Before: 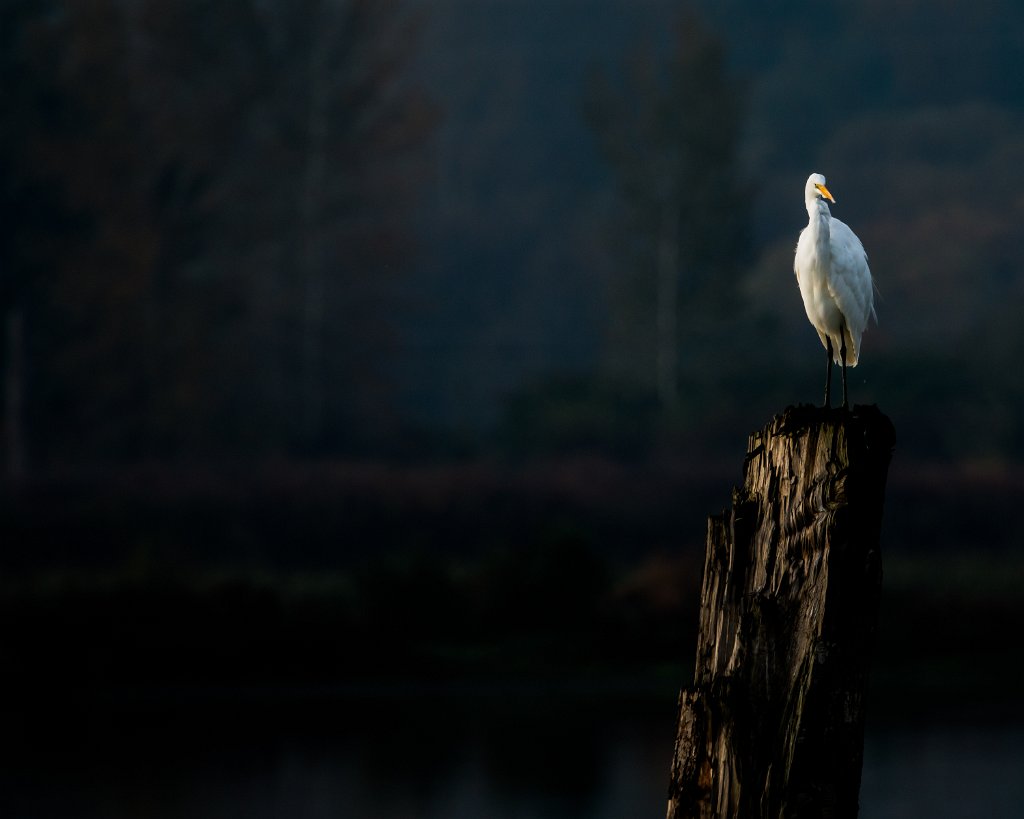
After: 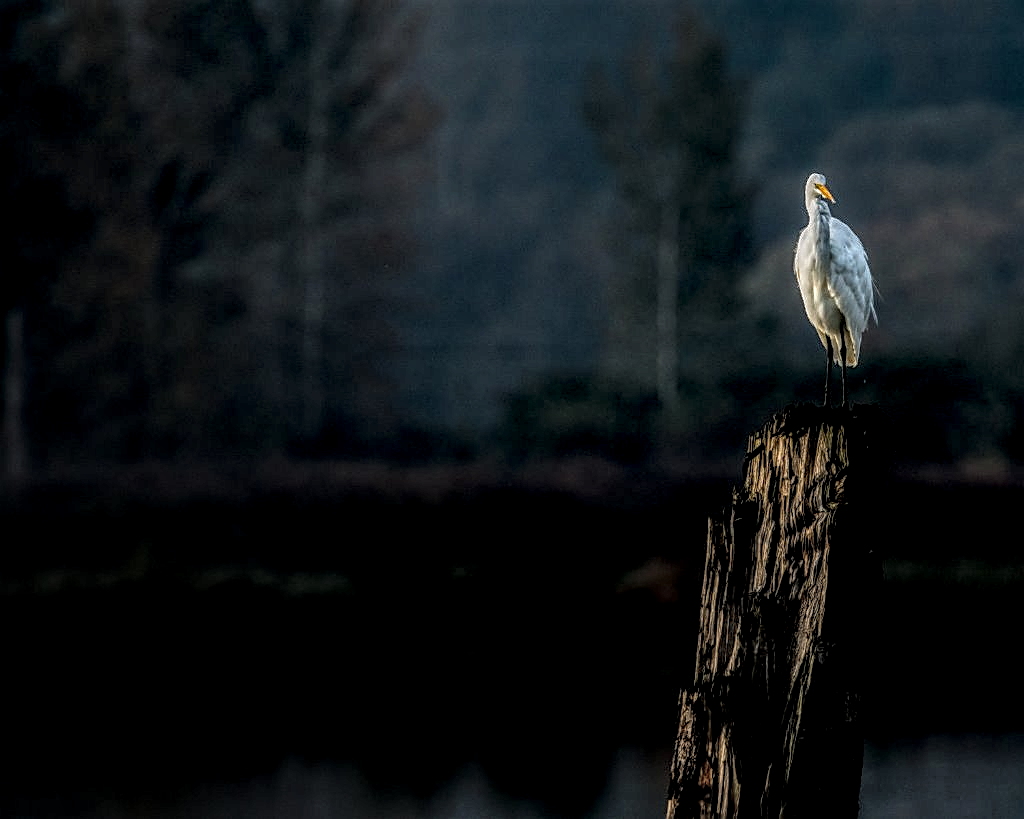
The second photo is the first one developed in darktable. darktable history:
sharpen: on, module defaults
local contrast: highlights 0%, shadows 0%, detail 300%, midtone range 0.3
